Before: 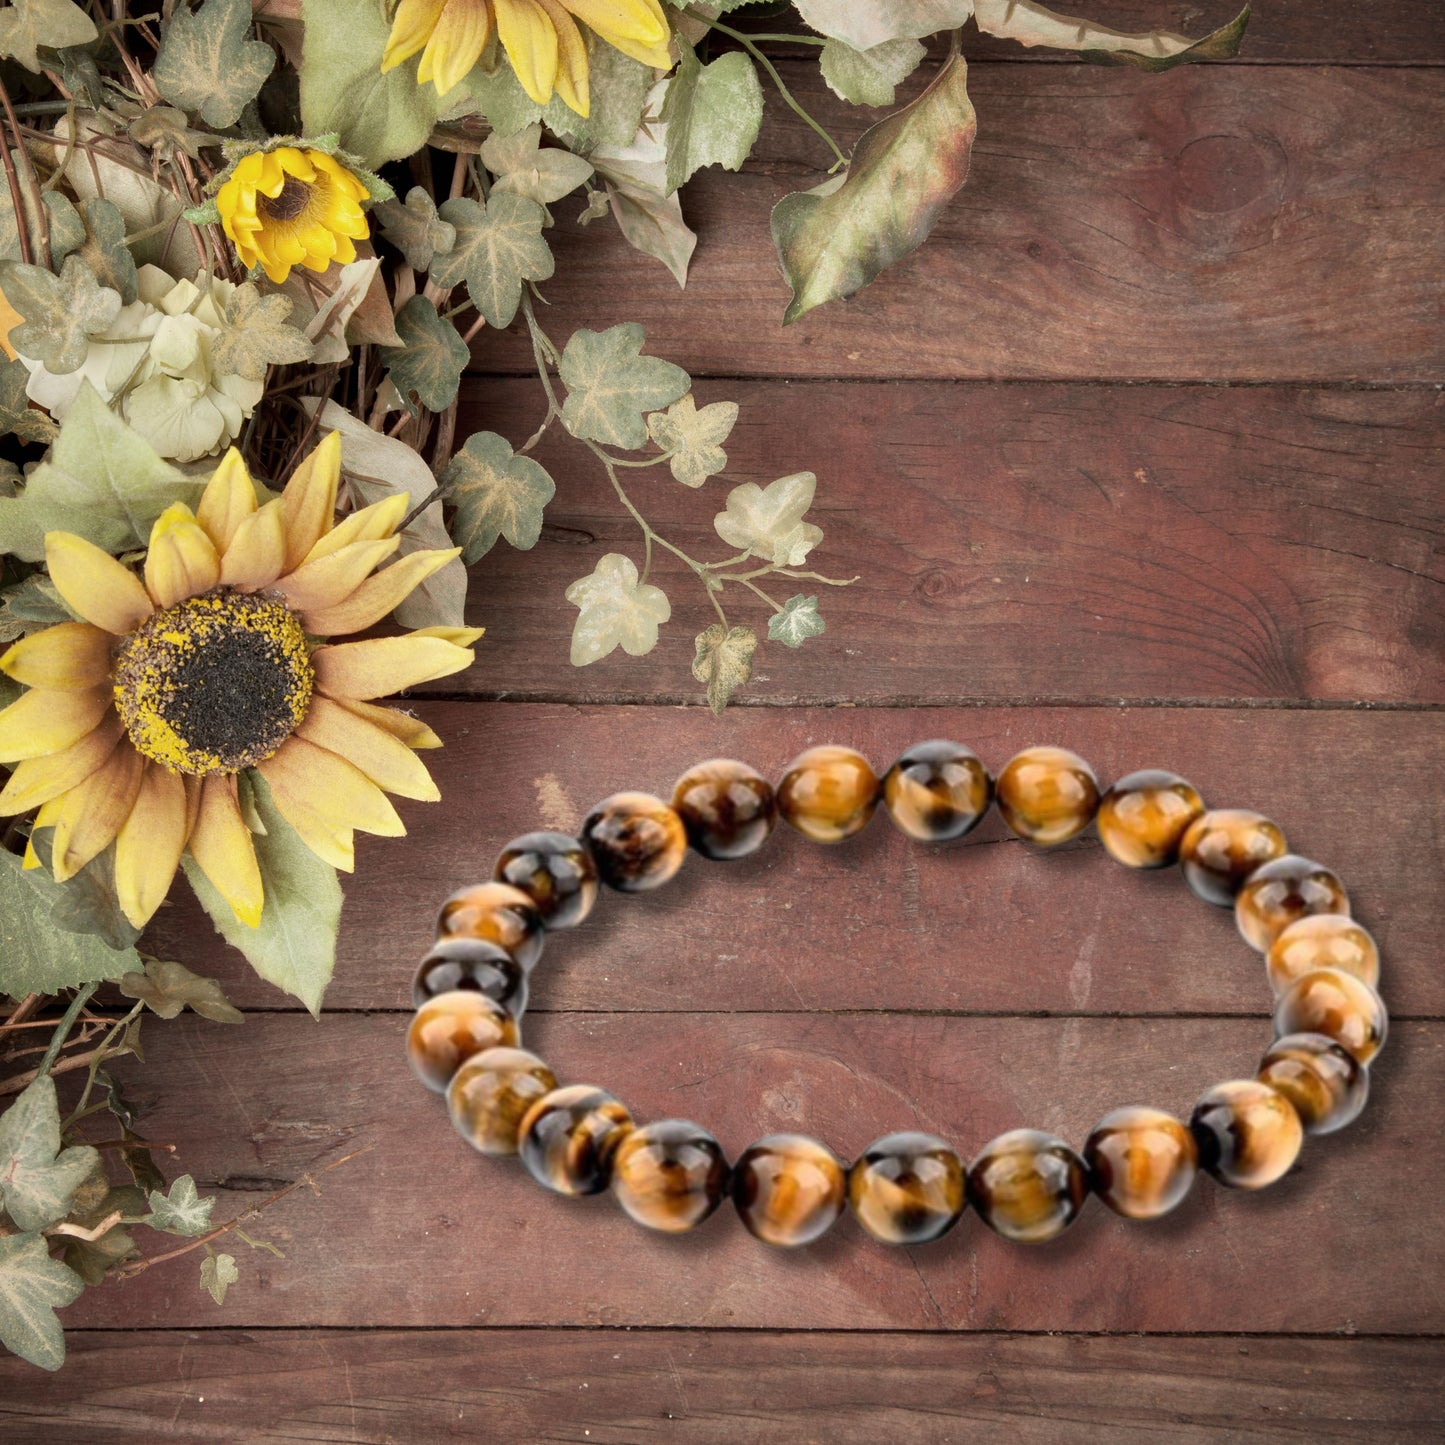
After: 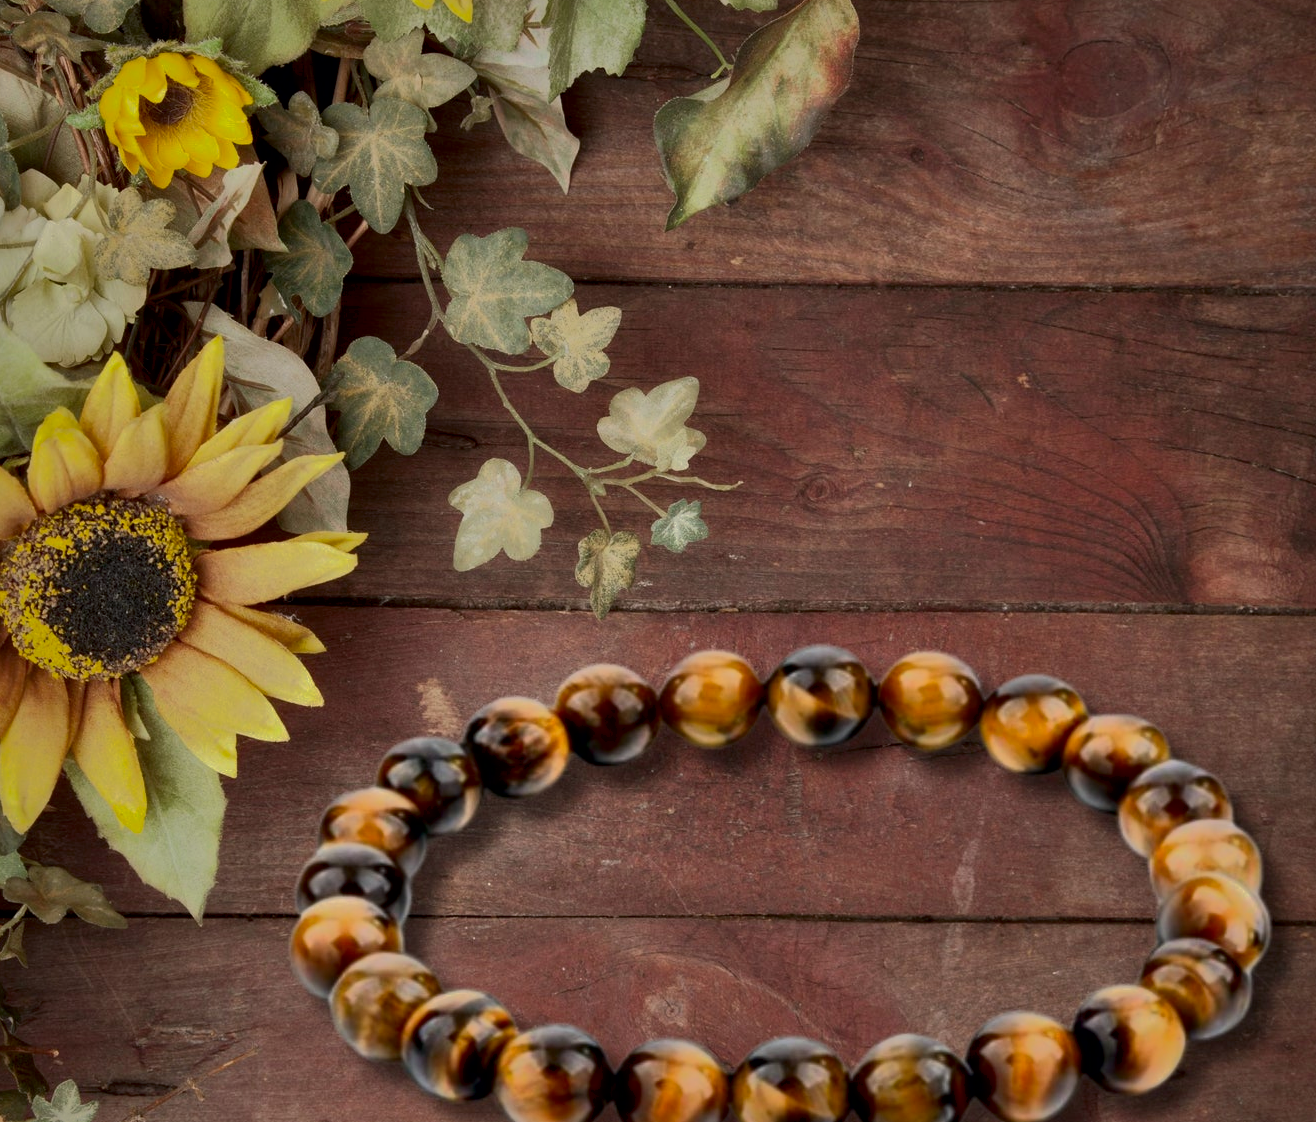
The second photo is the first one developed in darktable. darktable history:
exposure: exposure -0.153 EV, compensate highlight preservation false
crop: left 8.155%, top 6.611%, bottom 15.385%
shadows and highlights: shadows 38.43, highlights -74.54
contrast equalizer: octaves 7, y [[0.6 ×6], [0.55 ×6], [0 ×6], [0 ×6], [0 ×6]], mix 0.3
contrast brightness saturation: brightness -0.2, saturation 0.08
white balance: red 1, blue 1
